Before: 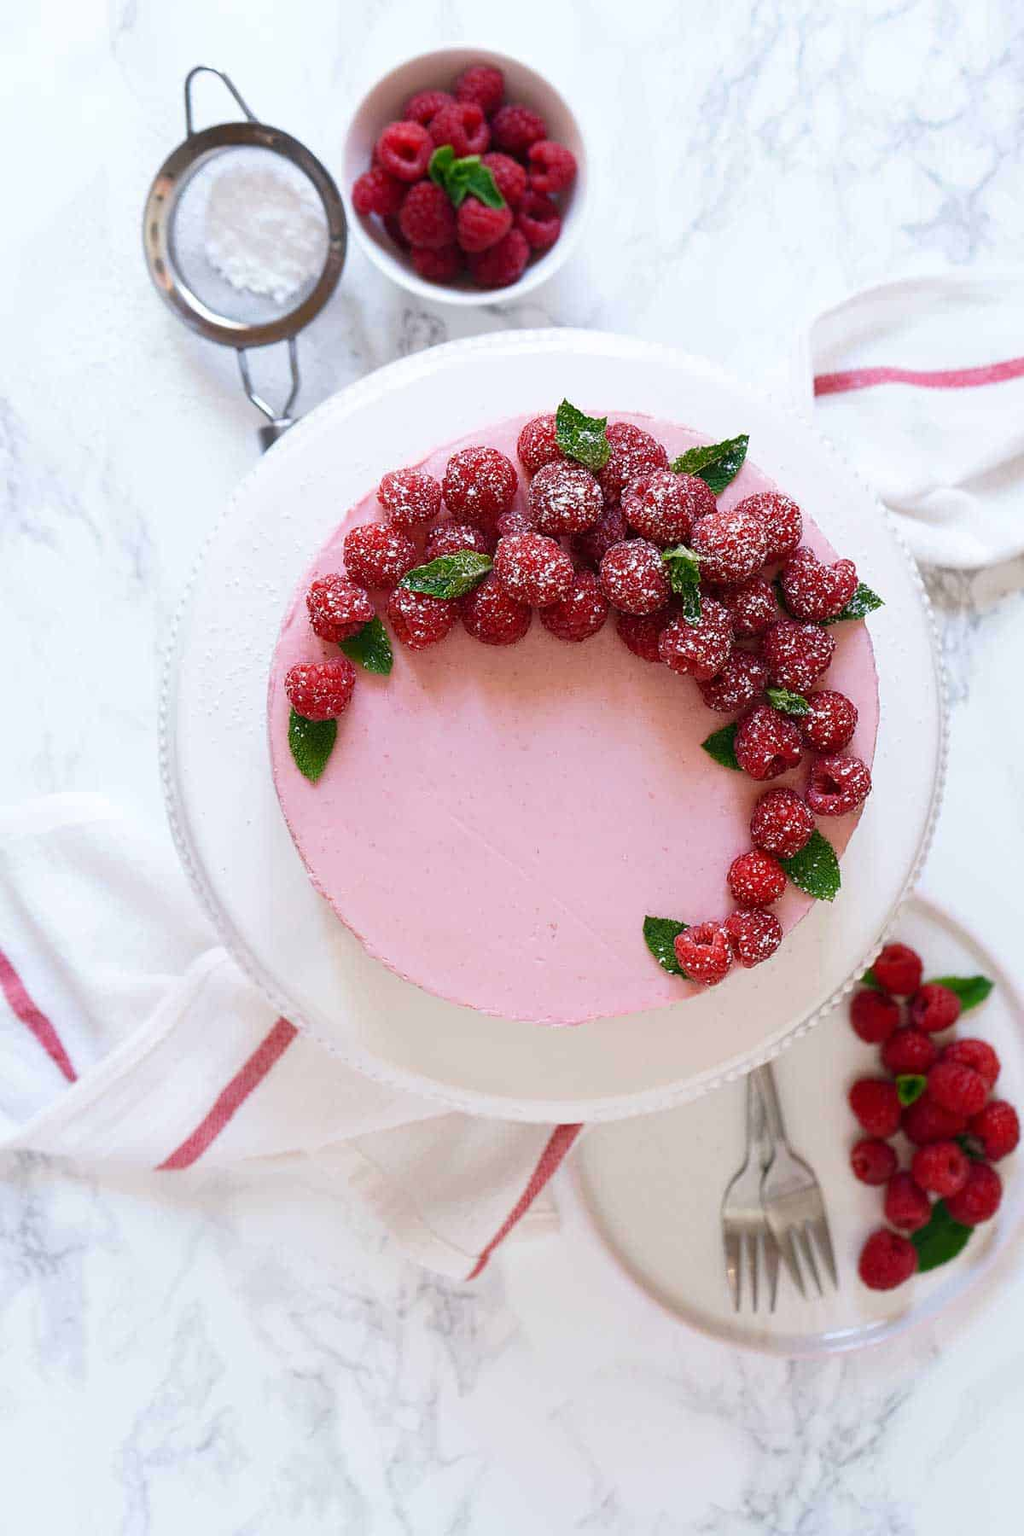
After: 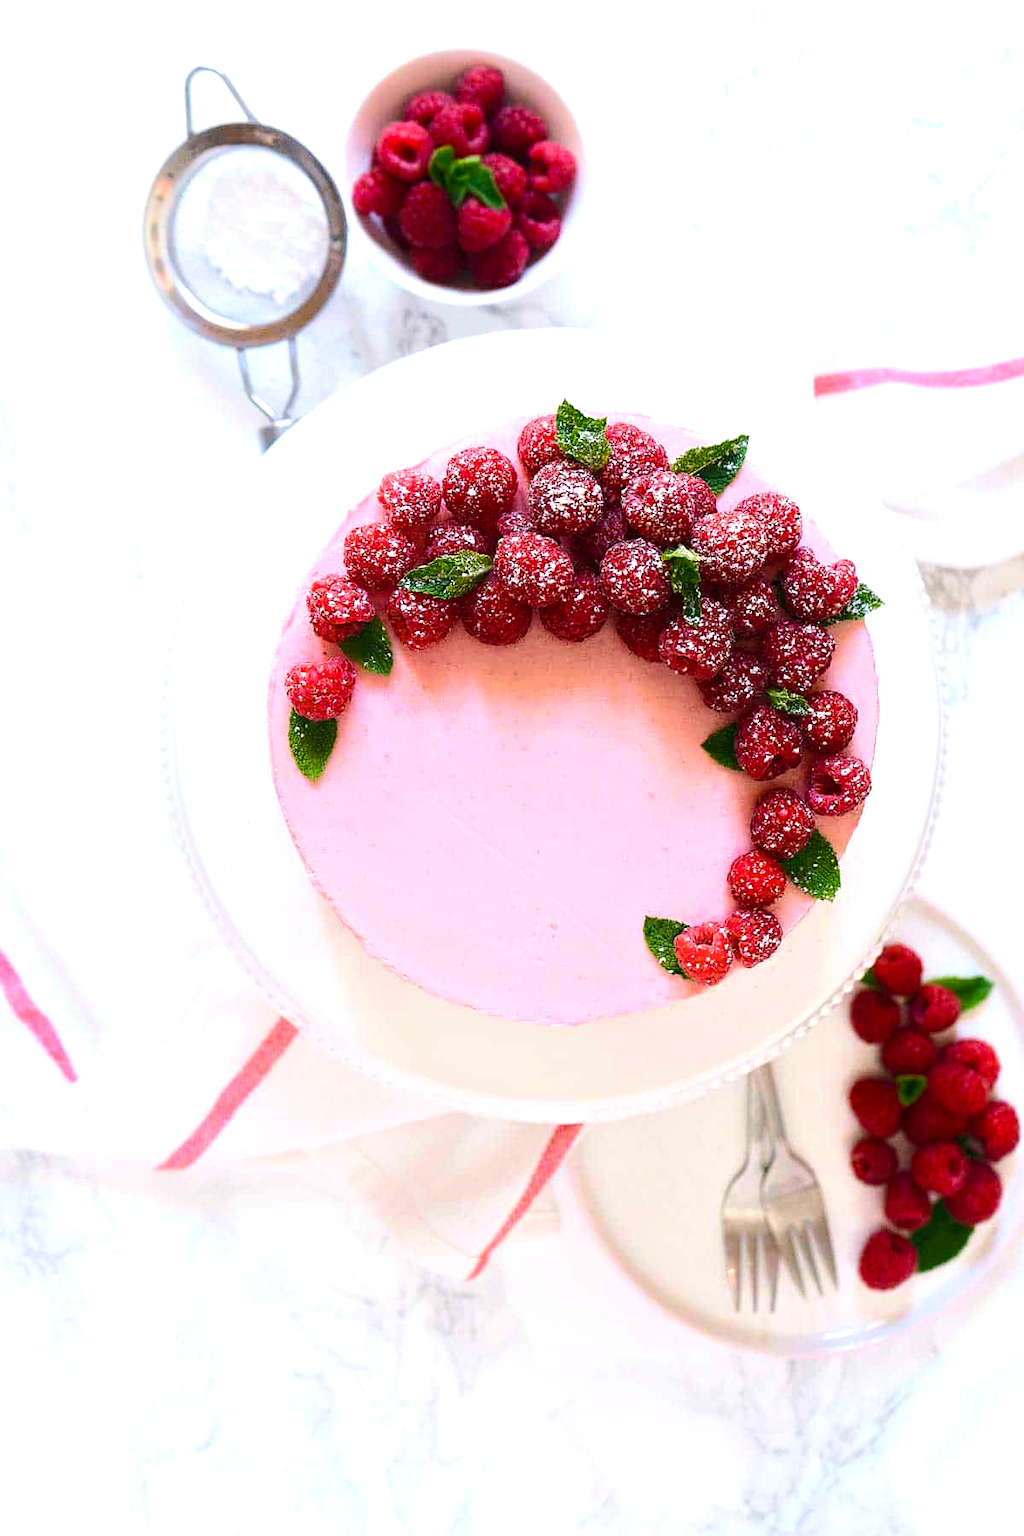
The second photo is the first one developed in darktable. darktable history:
color balance rgb: perceptual saturation grading › global saturation 20%, global vibrance 20%
shadows and highlights: radius 93.07, shadows -14.46, white point adjustment 0.23, highlights 31.48, compress 48.23%, highlights color adjustment 52.79%, soften with gaussian
tone equalizer: -8 EV 0.001 EV, -7 EV -0.002 EV, -6 EV 0.002 EV, -5 EV -0.03 EV, -4 EV -0.116 EV, -3 EV -0.169 EV, -2 EV 0.24 EV, -1 EV 0.702 EV, +0 EV 0.493 EV
